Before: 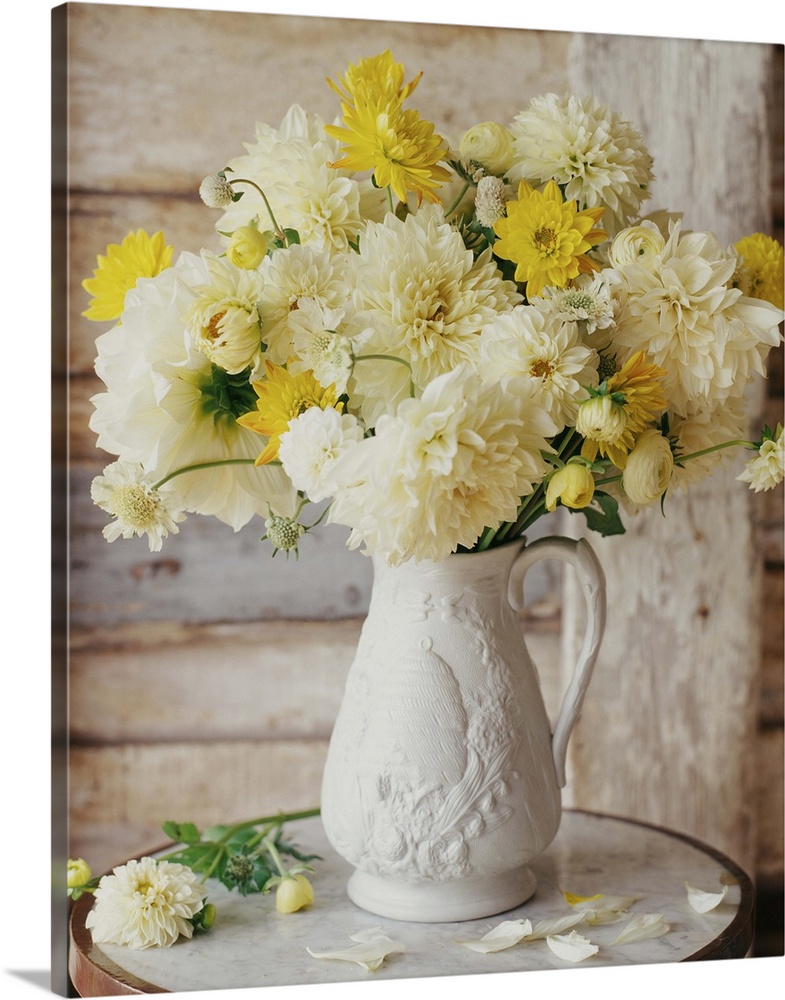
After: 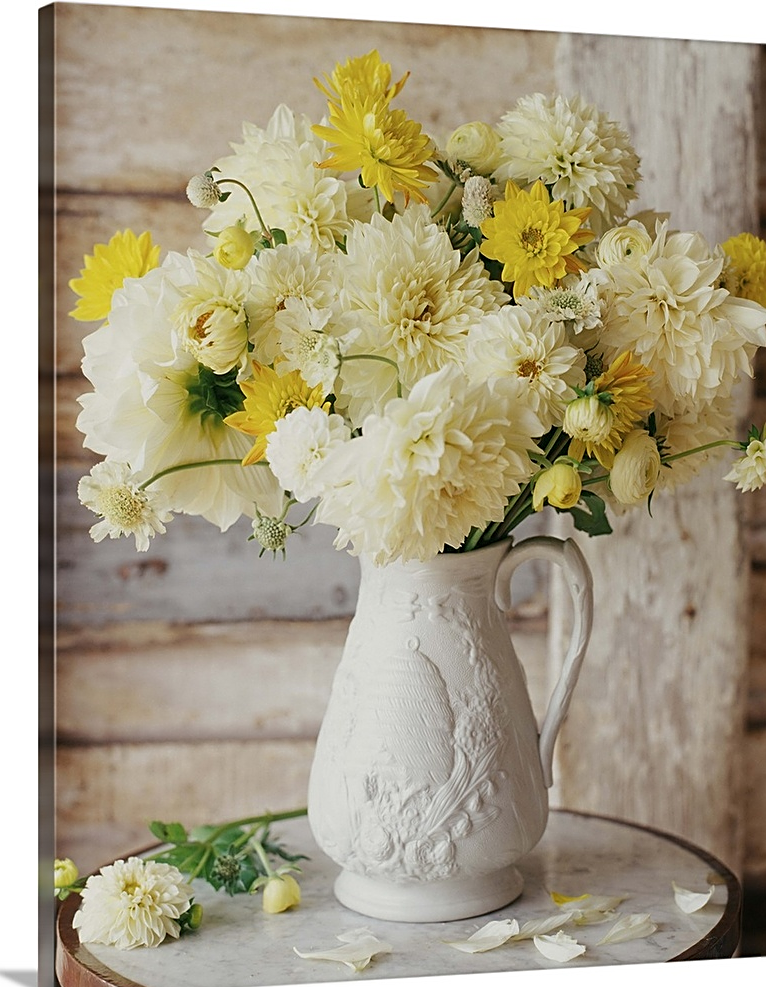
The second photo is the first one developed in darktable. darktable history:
crop and rotate: left 1.774%, right 0.633%, bottom 1.28%
sharpen: on, module defaults
